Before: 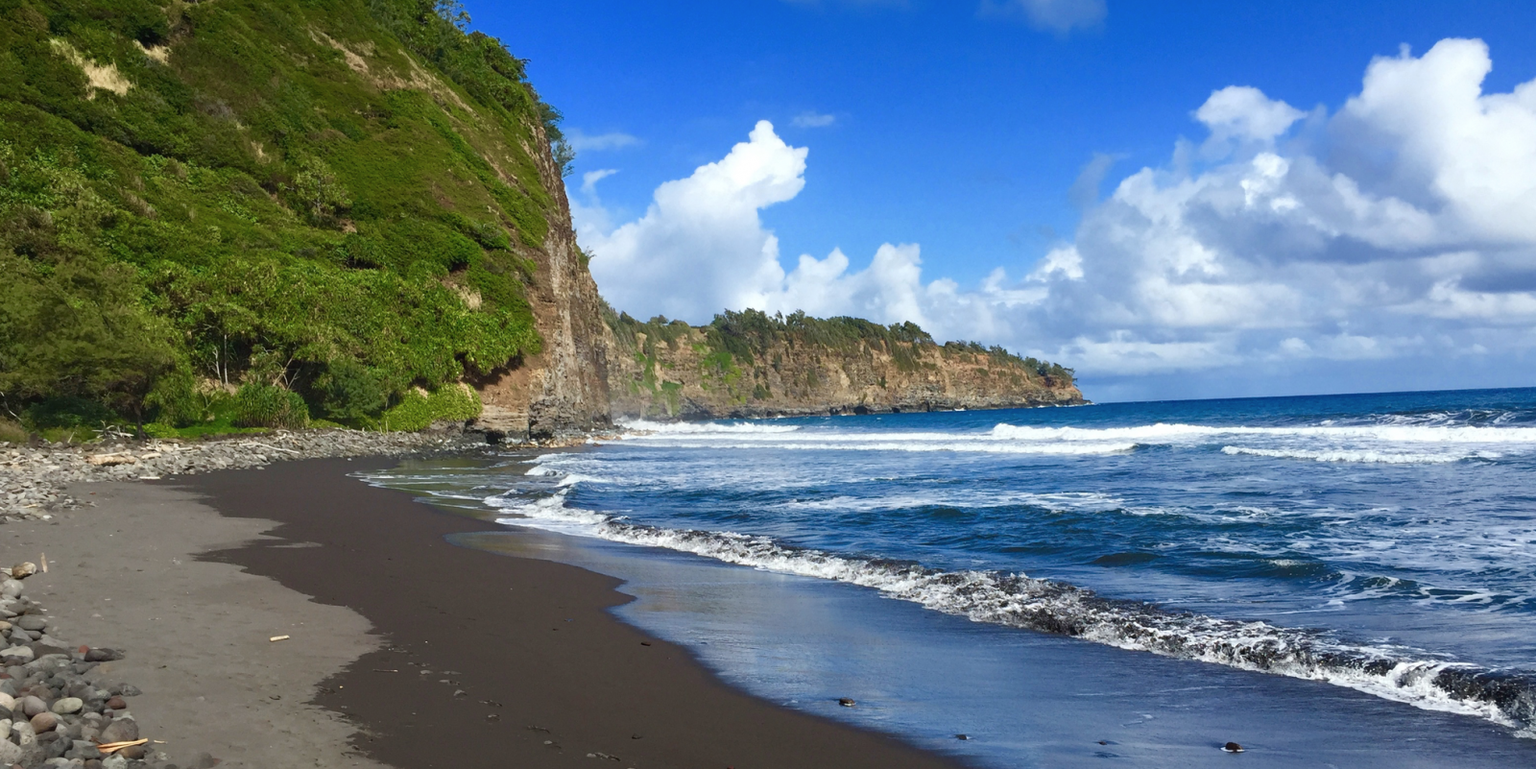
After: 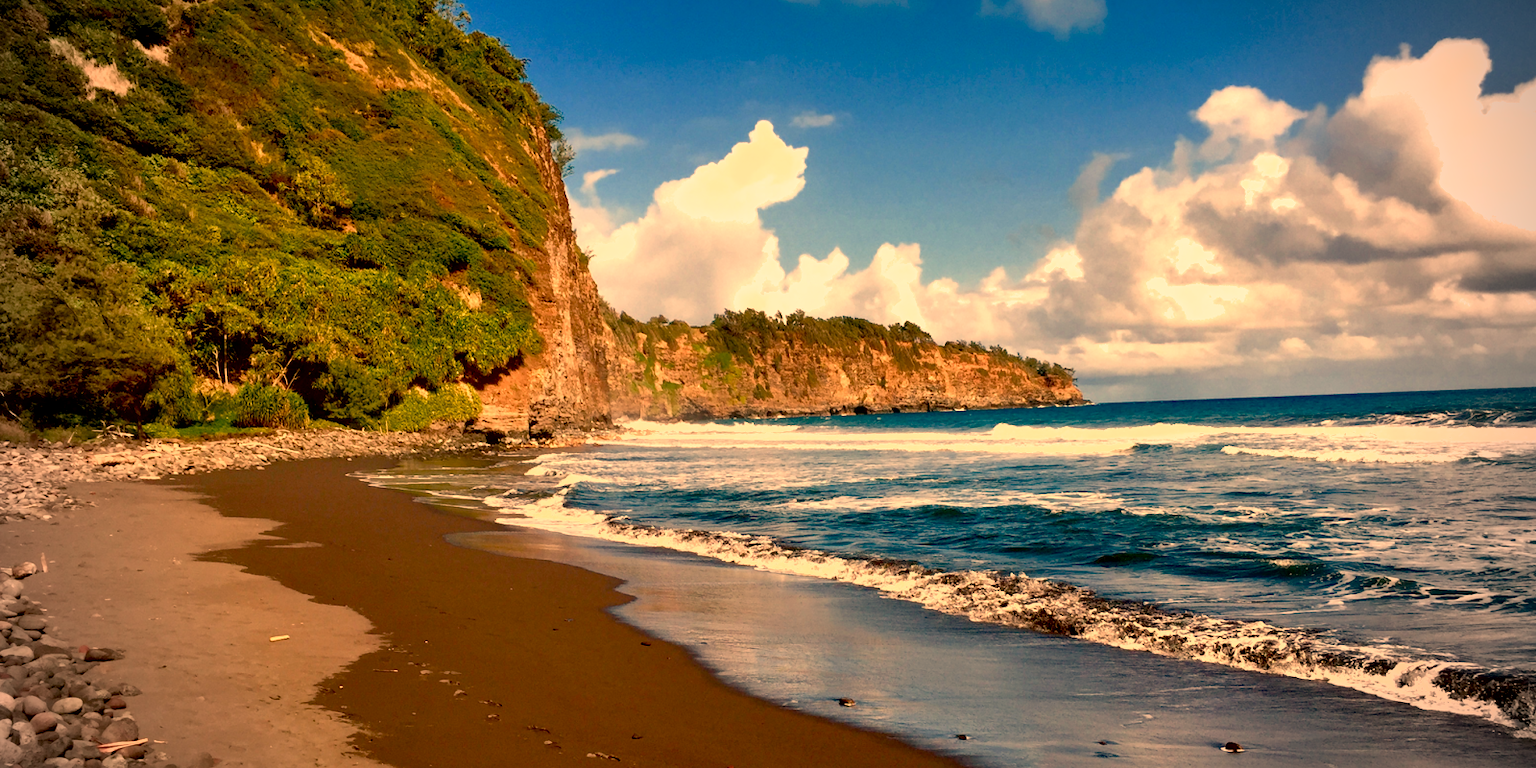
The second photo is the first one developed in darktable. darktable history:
exposure: black level correction 0.025, exposure 0.182 EV, compensate highlight preservation false
shadows and highlights: low approximation 0.01, soften with gaussian
vignetting: fall-off start 75%, brightness -0.692, width/height ratio 1.084
white balance: red 1.467, blue 0.684
